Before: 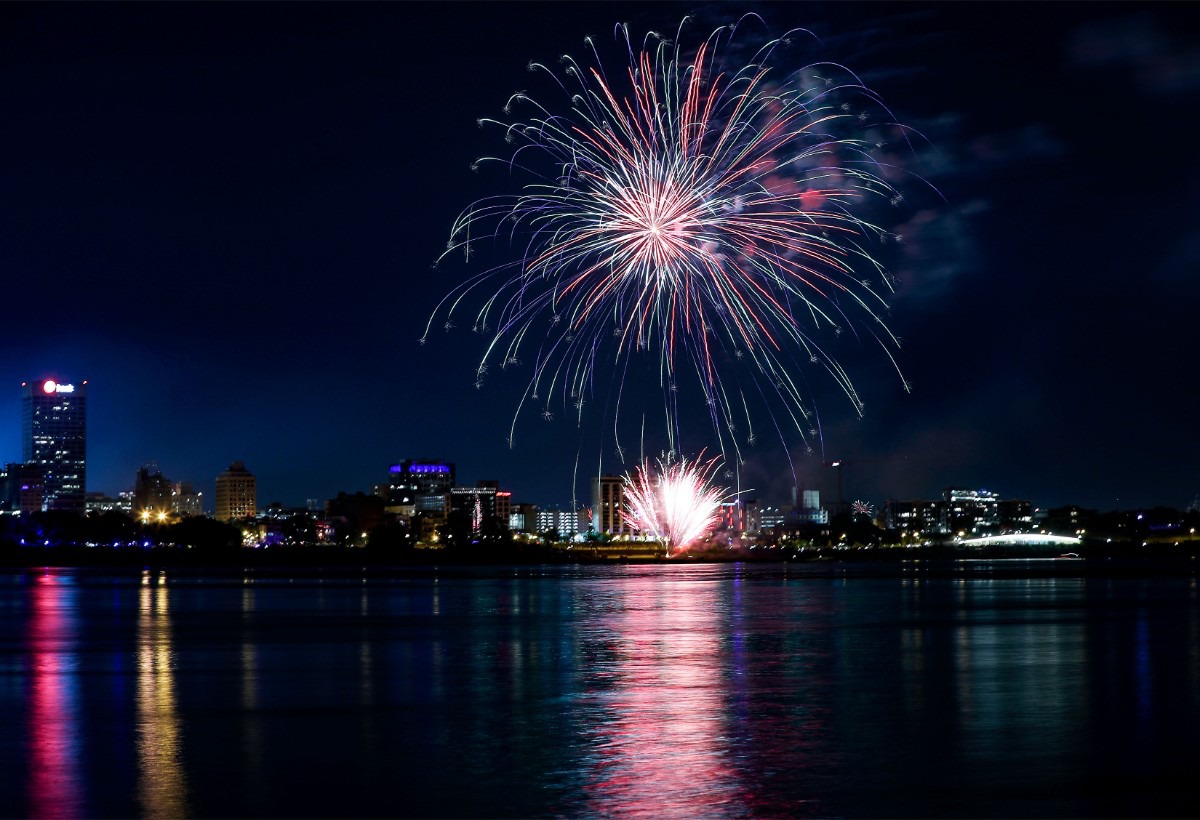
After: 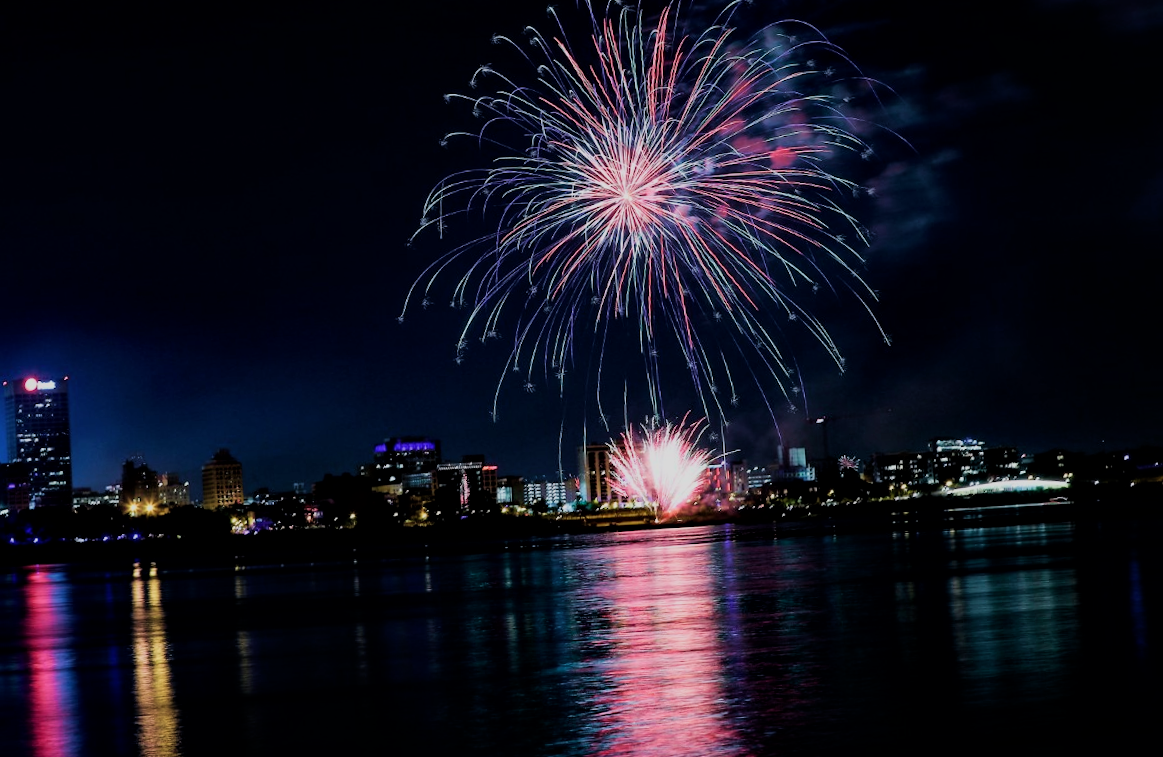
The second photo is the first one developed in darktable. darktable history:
filmic rgb: black relative exposure -7.65 EV, white relative exposure 4.56 EV, hardness 3.61
rotate and perspective: rotation -3°, crop left 0.031, crop right 0.968, crop top 0.07, crop bottom 0.93
velvia: strength 45%
exposure: exposure 0.081 EV, compensate highlight preservation false
local contrast: mode bilateral grid, contrast 20, coarseness 50, detail 120%, midtone range 0.2
